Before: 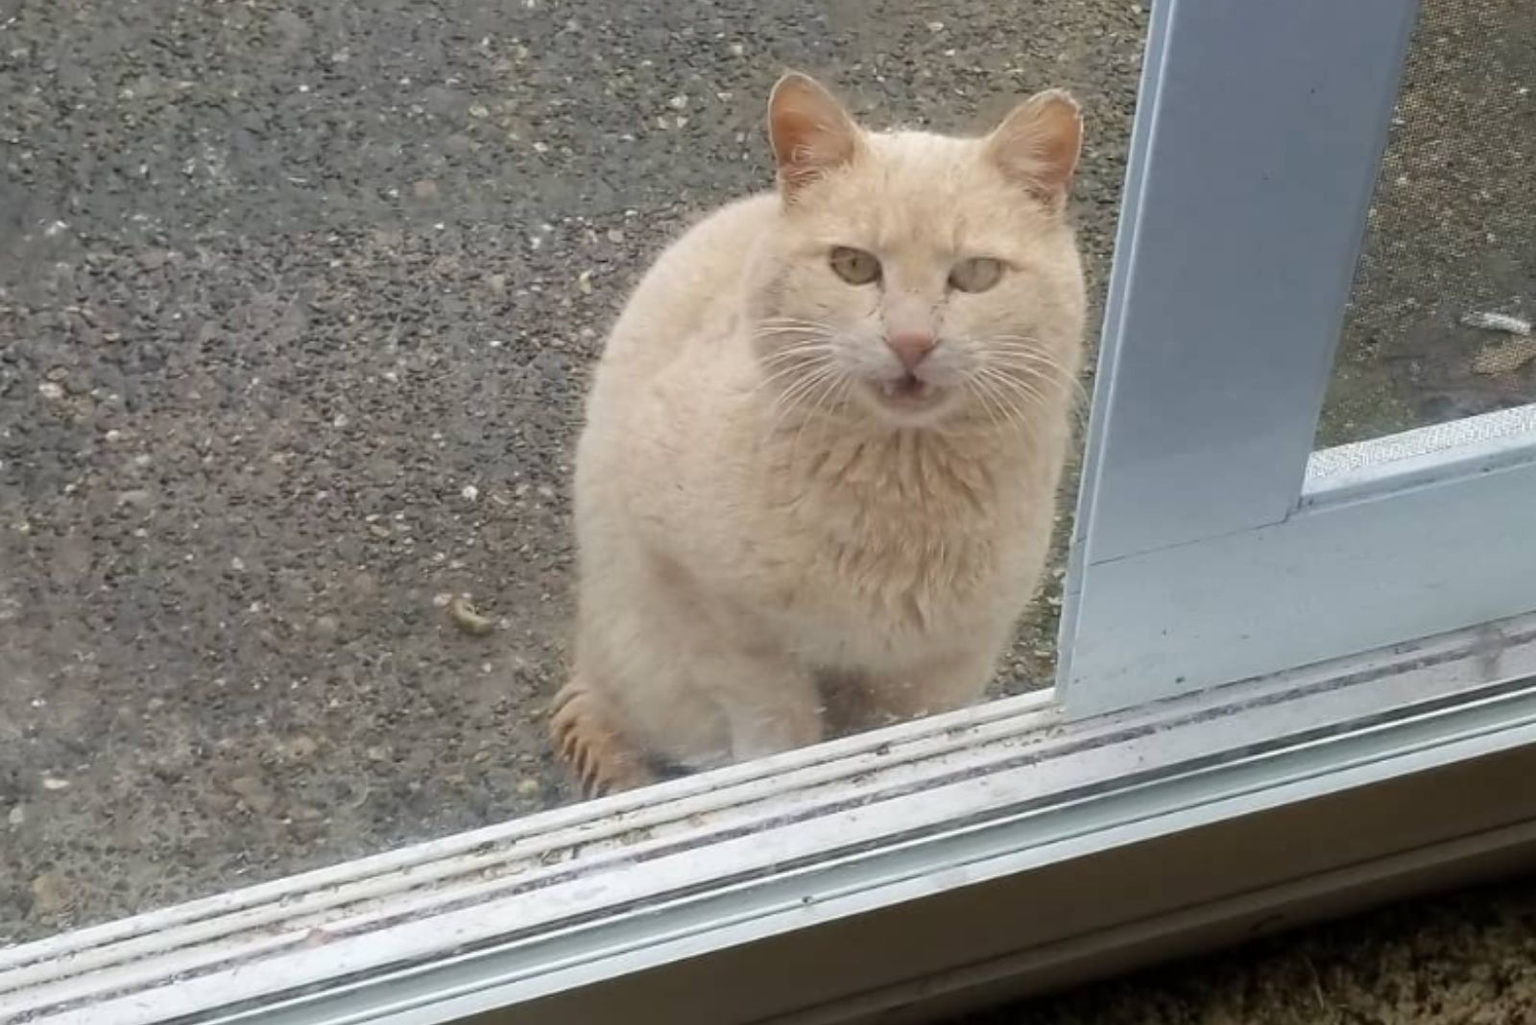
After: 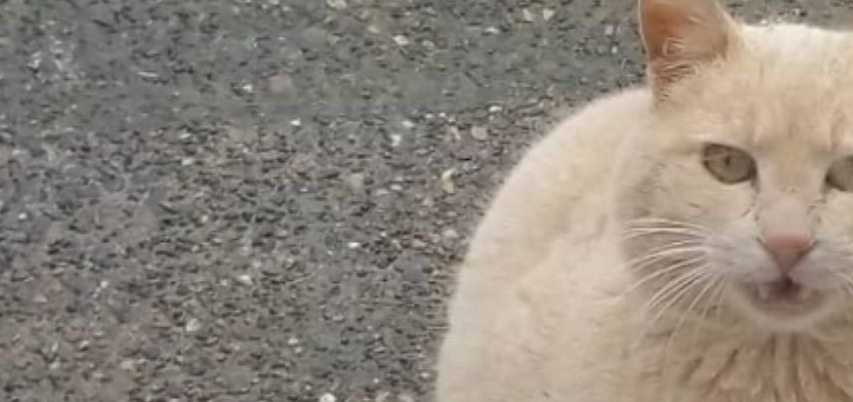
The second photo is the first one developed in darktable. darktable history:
crop: left 10.147%, top 10.595%, right 36.507%, bottom 51.705%
